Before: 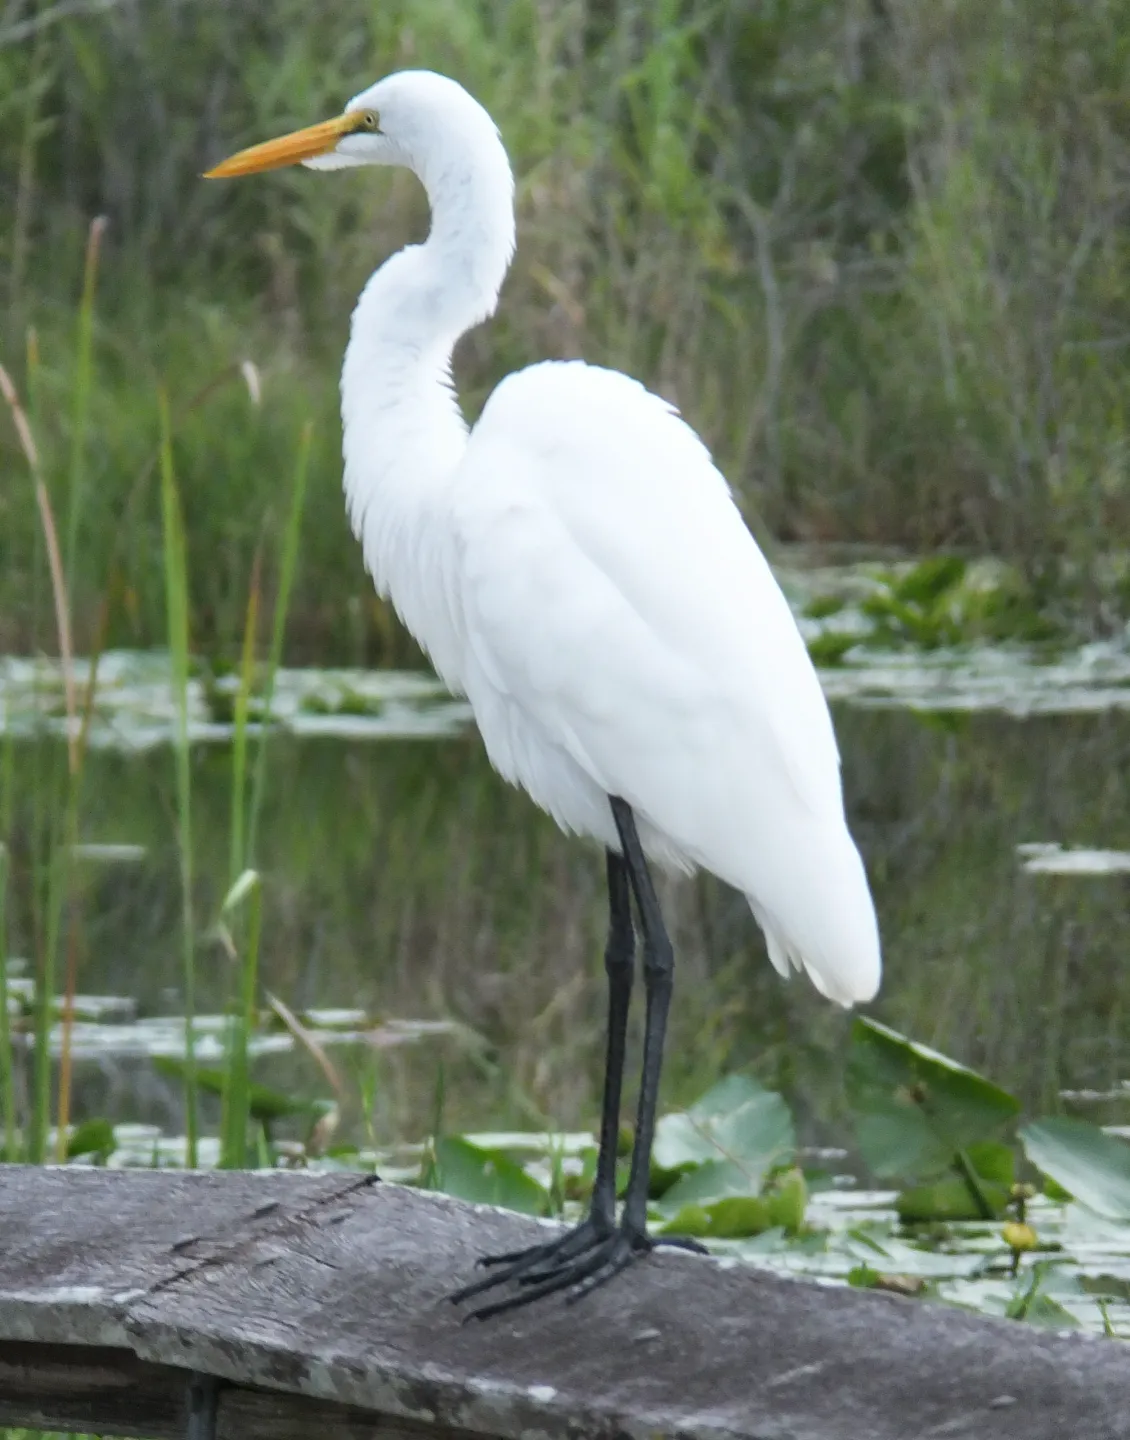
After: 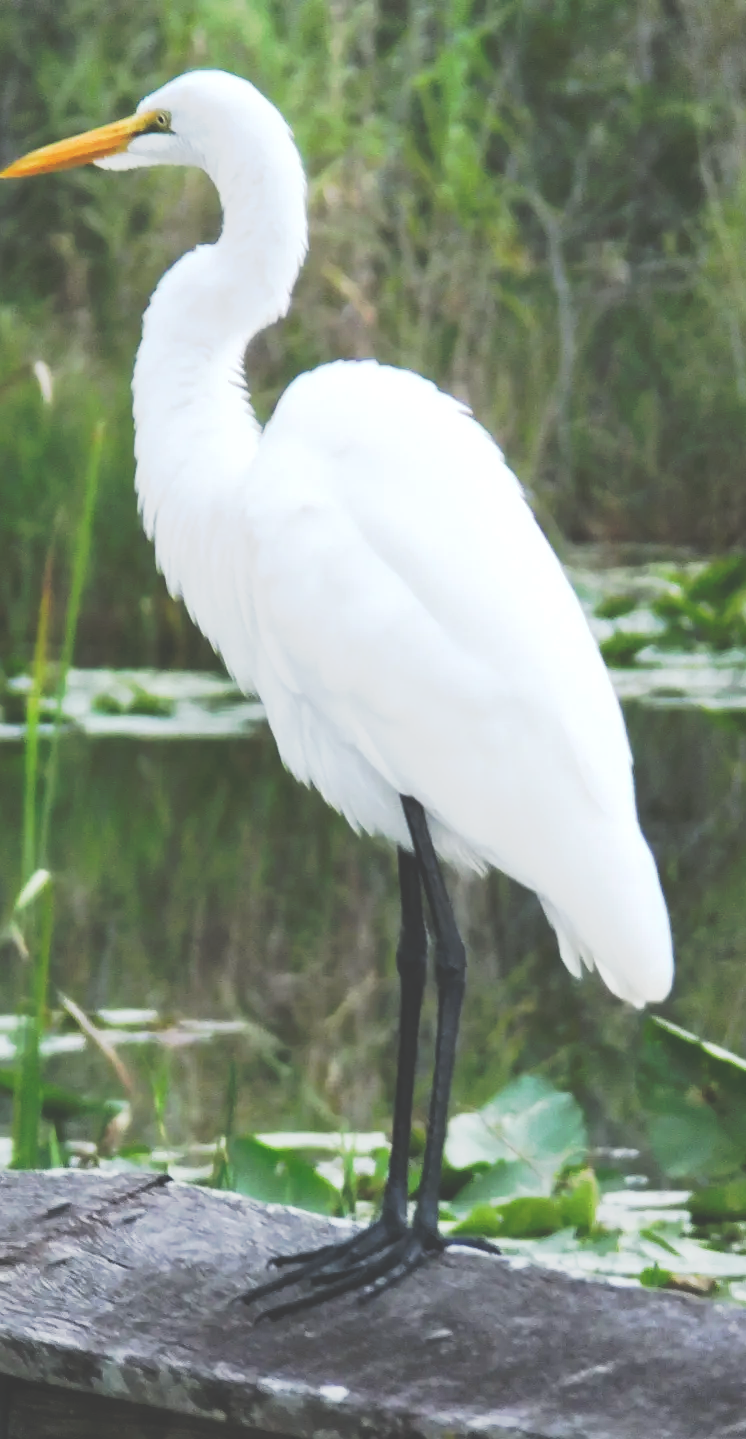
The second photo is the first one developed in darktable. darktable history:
tone curve: curves: ch0 [(0, 0) (0.003, 0.231) (0.011, 0.231) (0.025, 0.231) (0.044, 0.231) (0.069, 0.235) (0.1, 0.24) (0.136, 0.246) (0.177, 0.256) (0.224, 0.279) (0.277, 0.313) (0.335, 0.354) (0.399, 0.428) (0.468, 0.514) (0.543, 0.61) (0.623, 0.728) (0.709, 0.808) (0.801, 0.873) (0.898, 0.909) (1, 1)], preserve colors none
crop and rotate: left 18.442%, right 15.508%
shadows and highlights: shadows -10, white point adjustment 1.5, highlights 10
